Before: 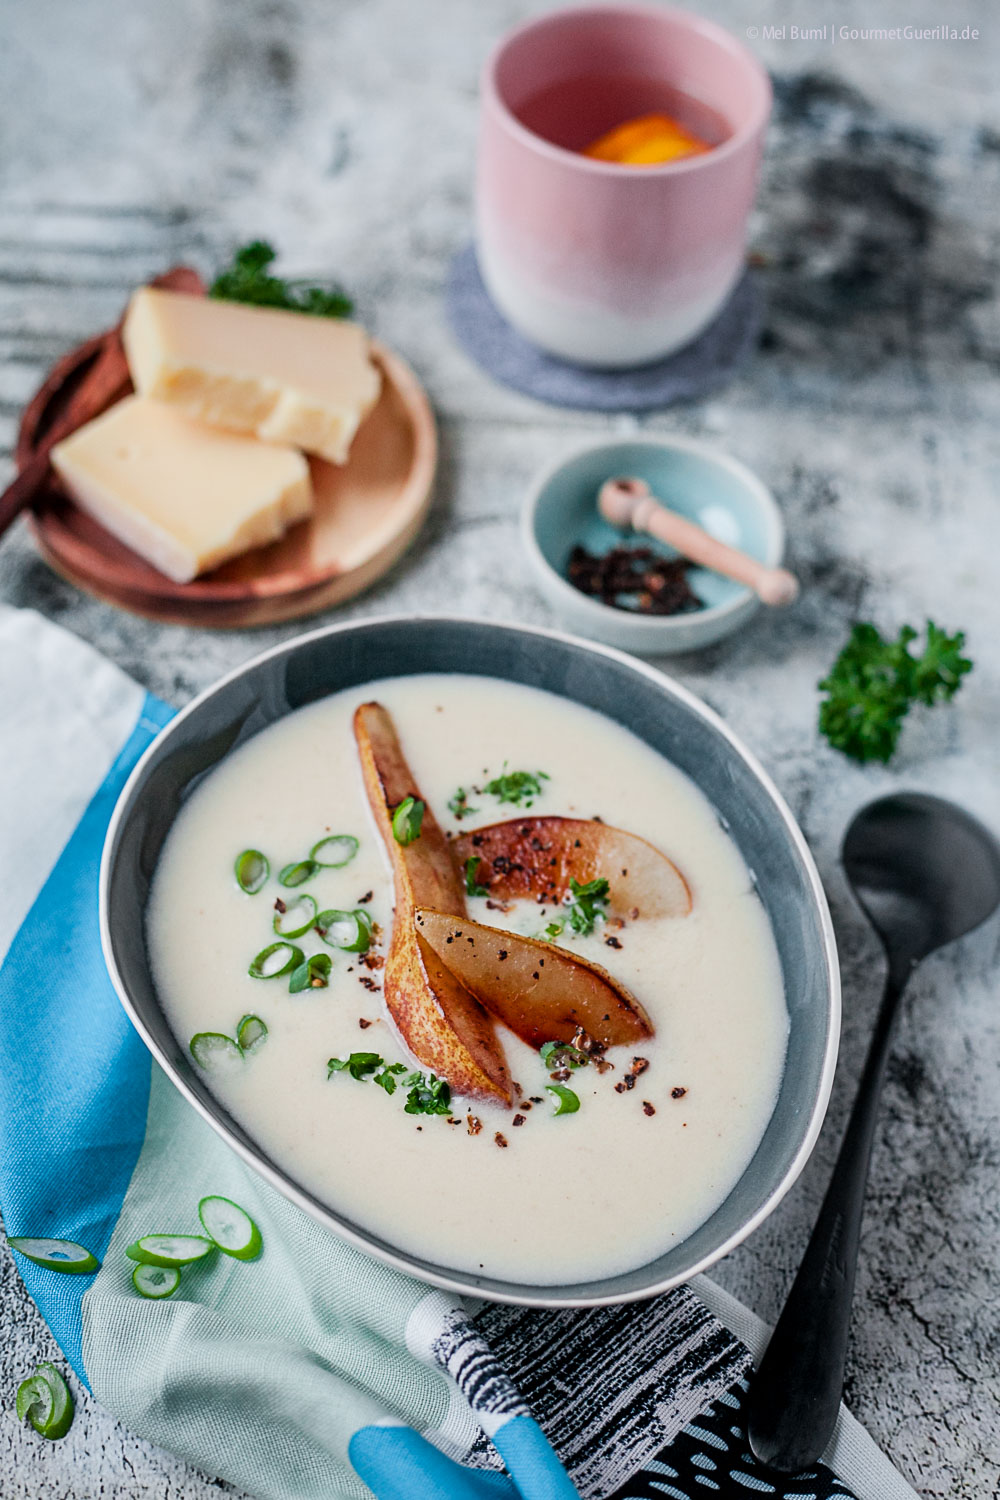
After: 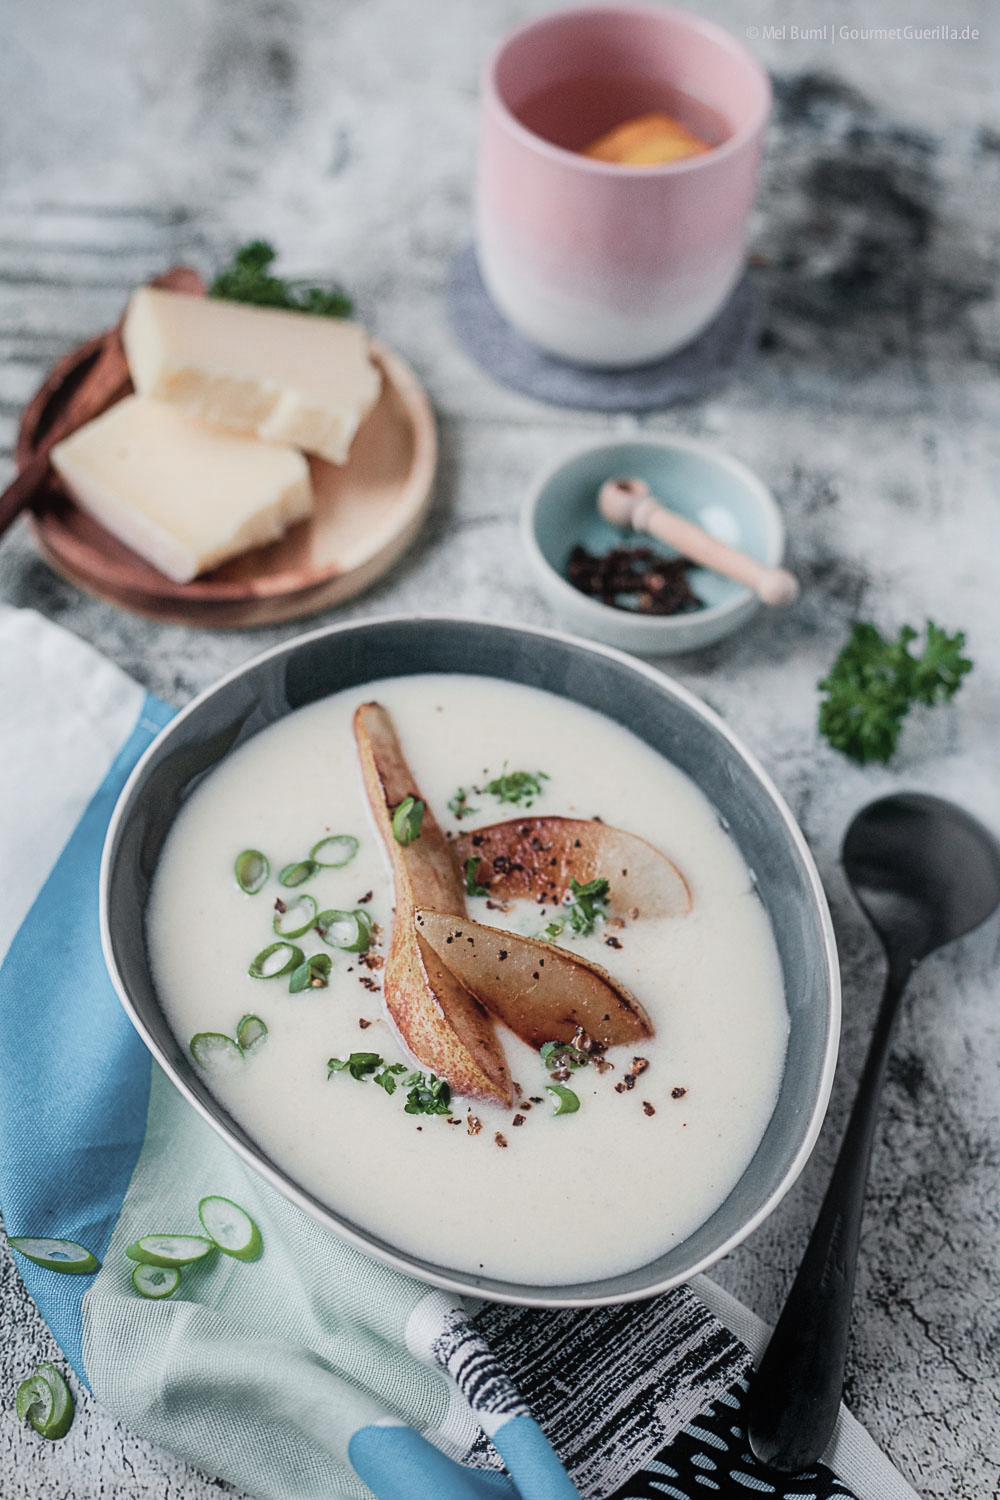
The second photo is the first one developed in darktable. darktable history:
contrast equalizer: octaves 7, y [[0.5, 0.488, 0.462, 0.461, 0.491, 0.5], [0.5 ×6], [0.5 ×6], [0 ×6], [0 ×6]]
color zones: curves: ch0 [(0, 0.559) (0.153, 0.551) (0.229, 0.5) (0.429, 0.5) (0.571, 0.5) (0.714, 0.5) (0.857, 0.5) (1, 0.559)]; ch1 [(0, 0.417) (0.112, 0.336) (0.213, 0.26) (0.429, 0.34) (0.571, 0.35) (0.683, 0.331) (0.857, 0.344) (1, 0.417)]
